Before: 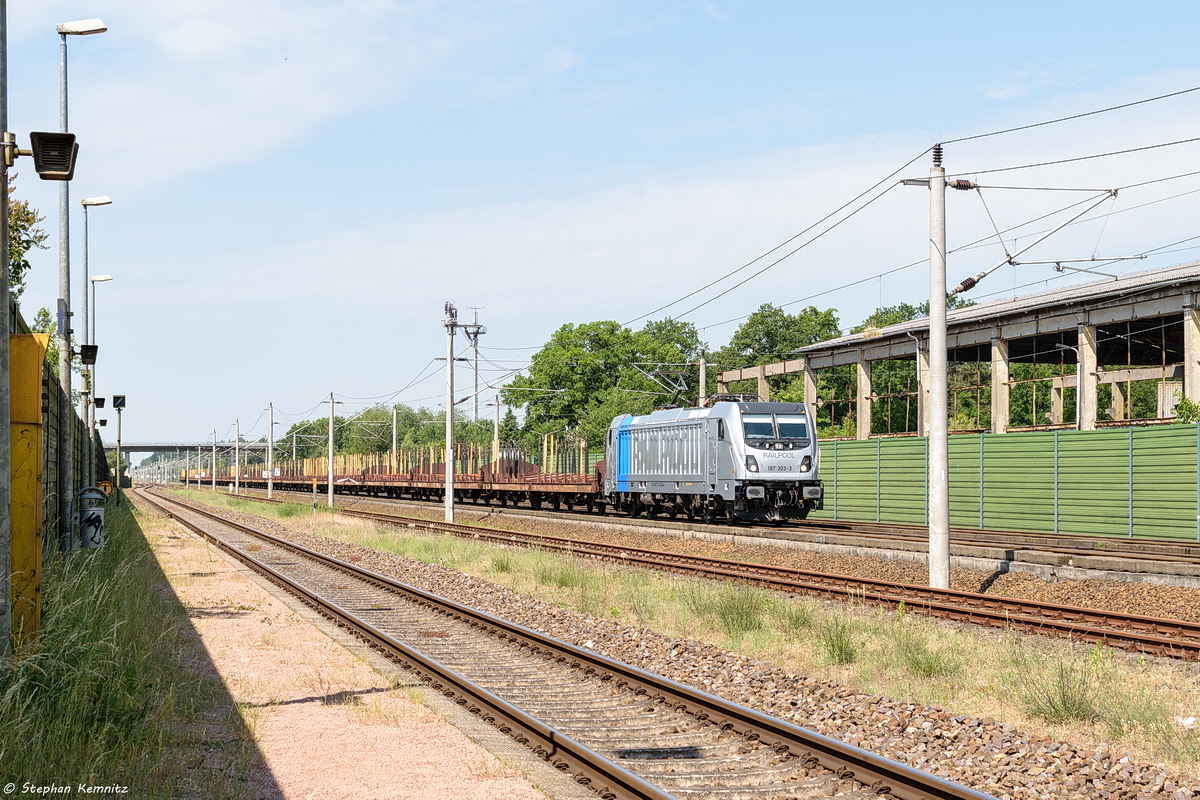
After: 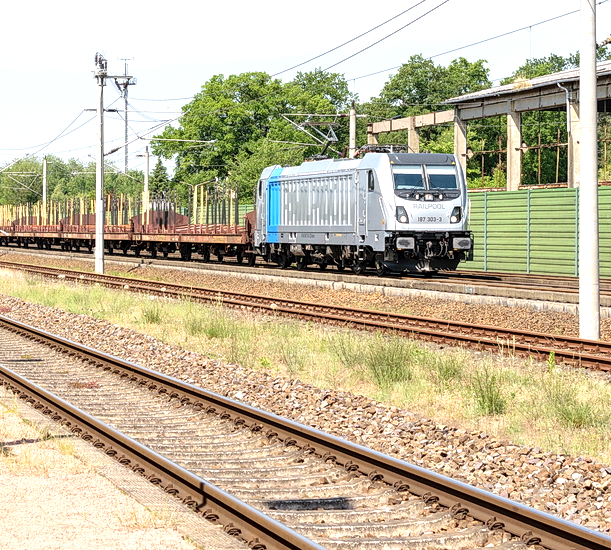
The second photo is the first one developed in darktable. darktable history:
exposure: black level correction 0.001, exposure 0.5 EV, compensate exposure bias true, compensate highlight preservation false
crop and rotate: left 29.237%, top 31.152%, right 19.807%
